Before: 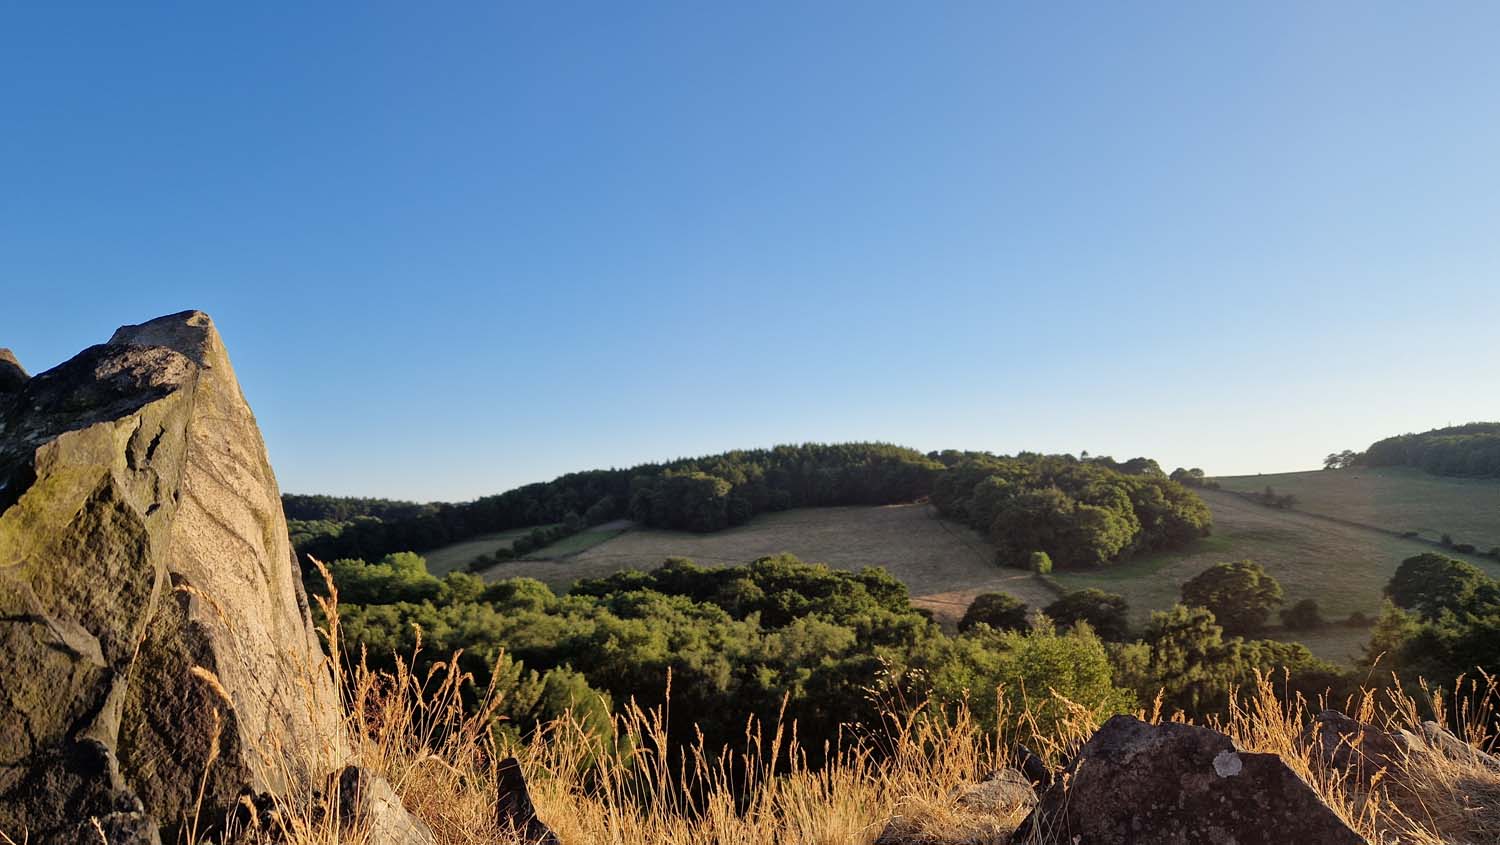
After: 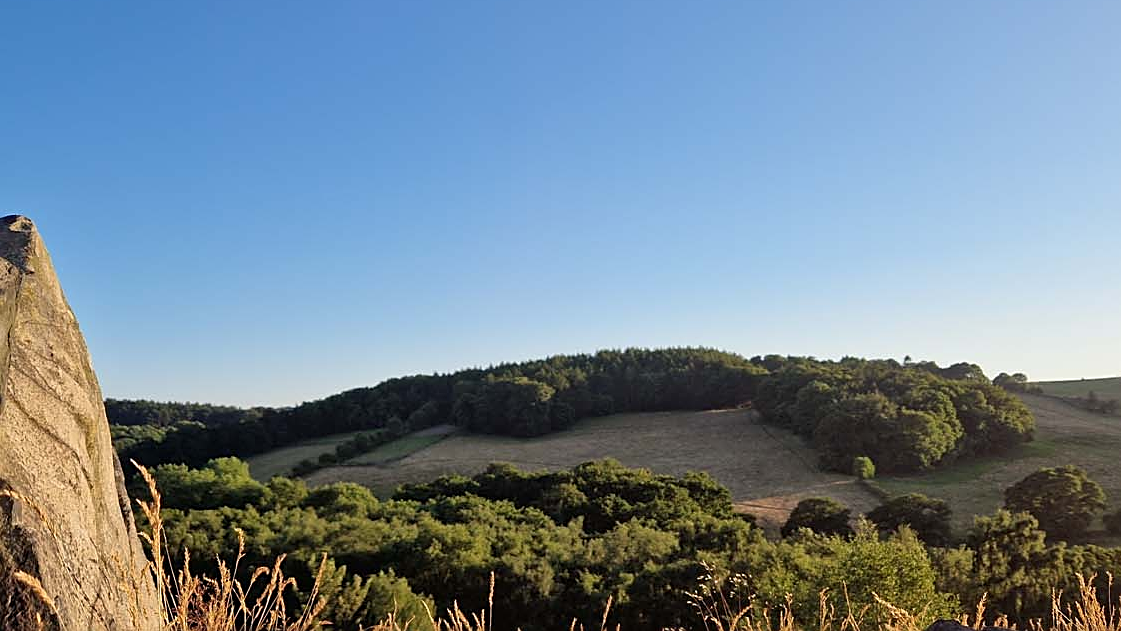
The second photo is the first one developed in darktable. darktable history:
crop and rotate: left 11.831%, top 11.346%, right 13.429%, bottom 13.899%
sharpen: on, module defaults
